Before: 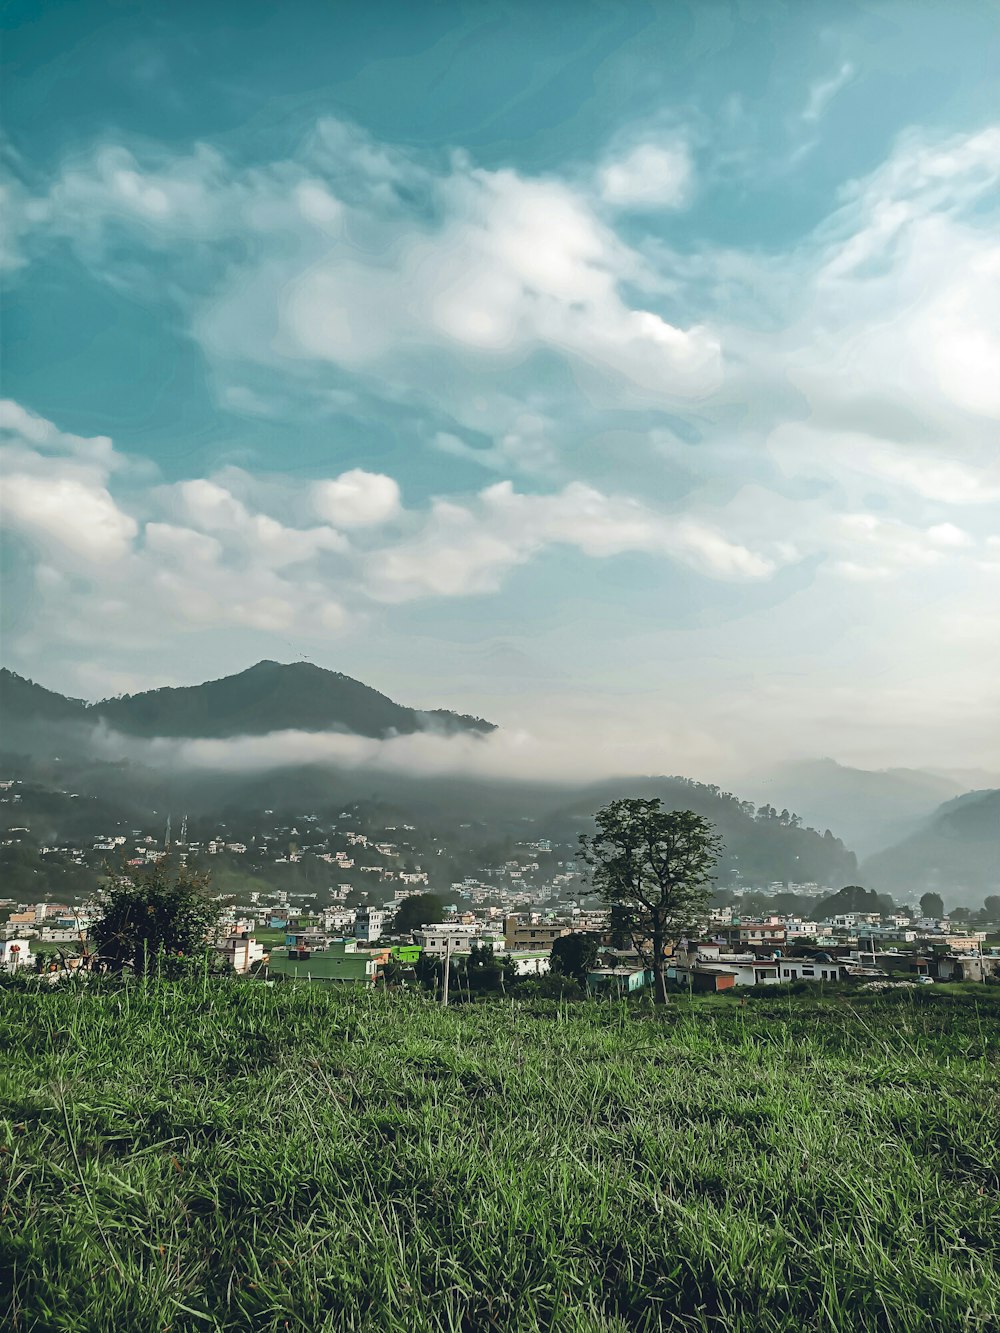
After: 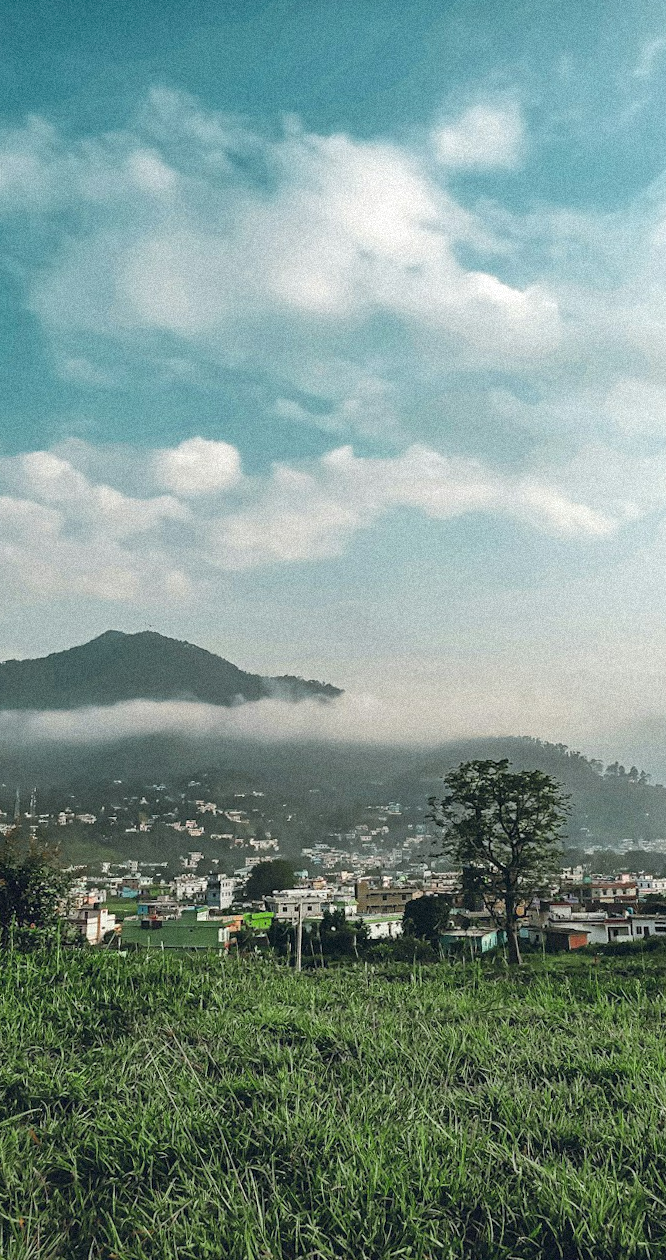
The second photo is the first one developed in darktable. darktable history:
grain: strength 35%, mid-tones bias 0%
rotate and perspective: rotation -1.42°, crop left 0.016, crop right 0.984, crop top 0.035, crop bottom 0.965
crop and rotate: left 15.546%, right 17.787%
